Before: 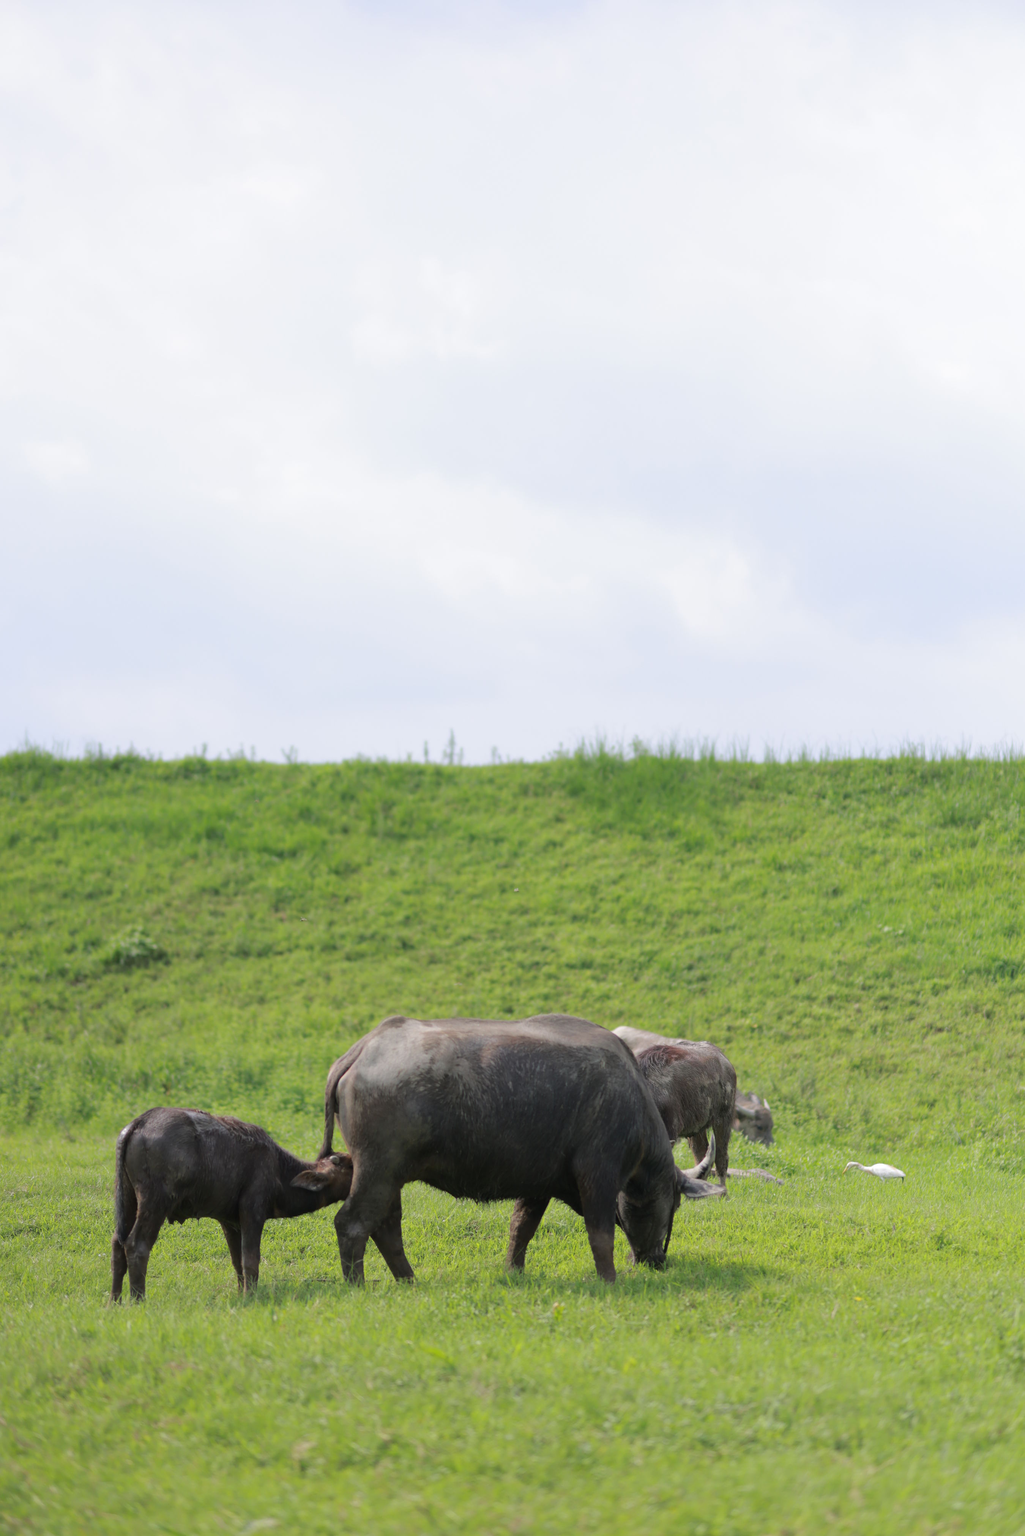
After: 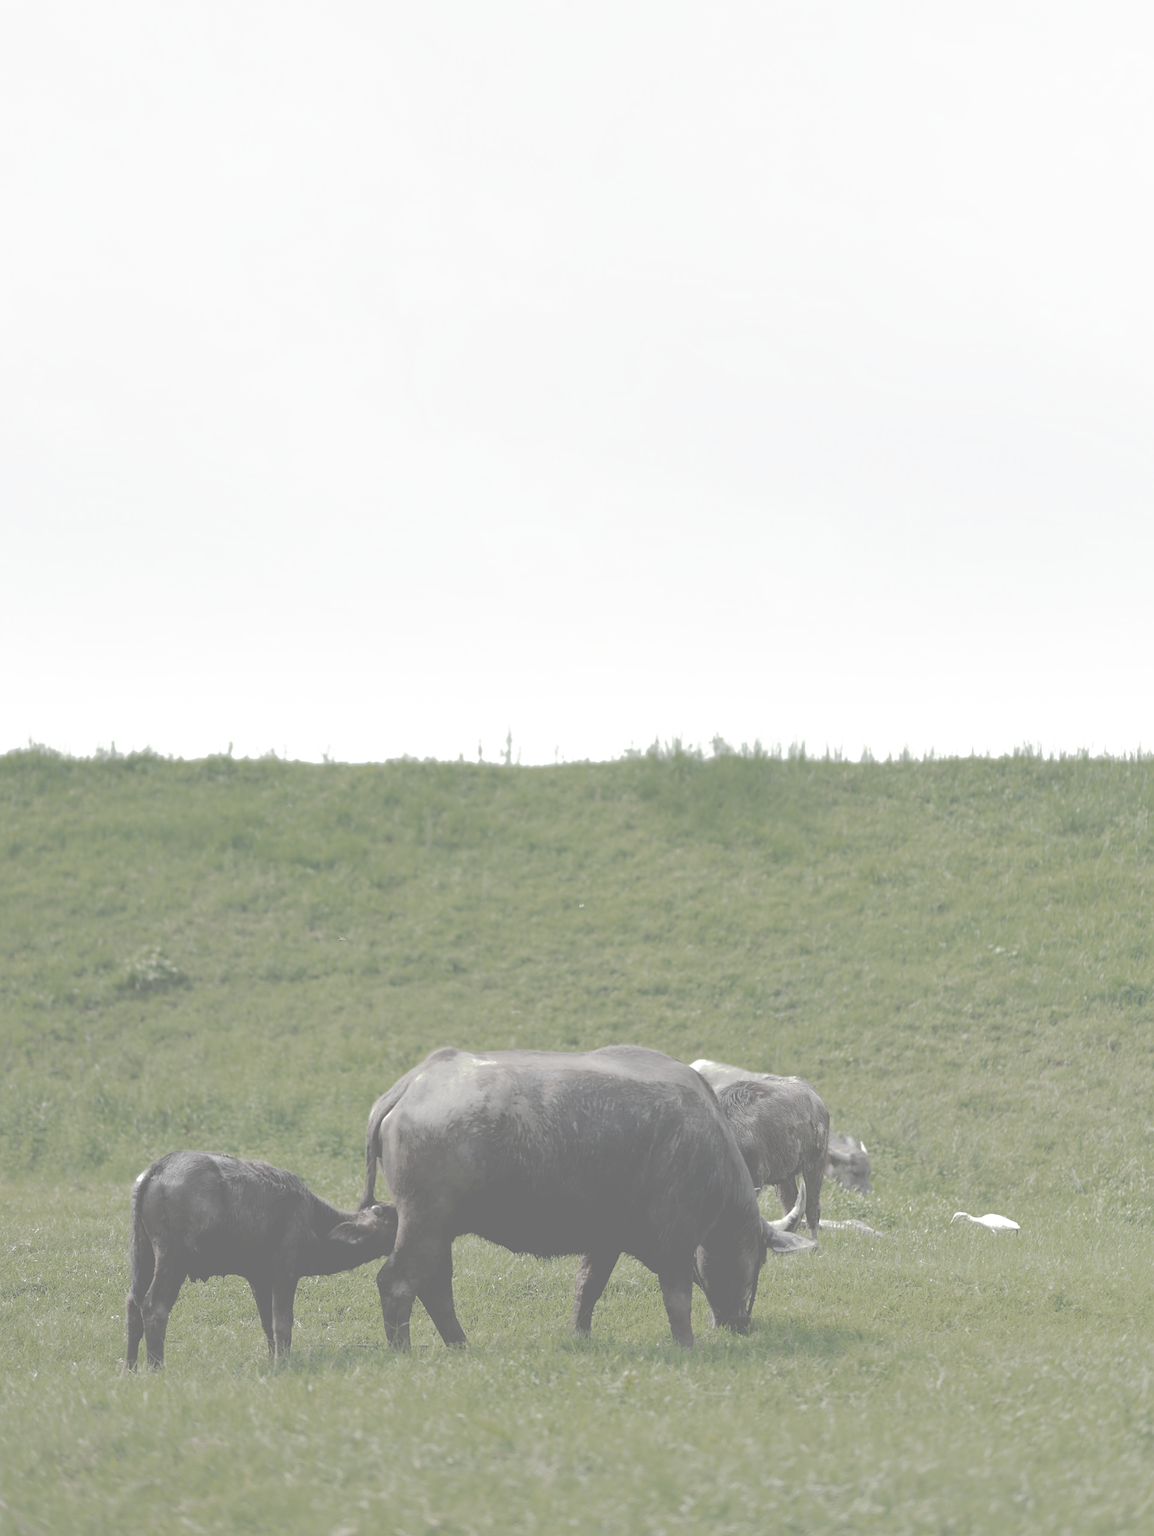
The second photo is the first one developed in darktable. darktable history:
tone curve: curves: ch0 [(0, 0) (0.003, 0.464) (0.011, 0.464) (0.025, 0.464) (0.044, 0.464) (0.069, 0.464) (0.1, 0.463) (0.136, 0.463) (0.177, 0.464) (0.224, 0.469) (0.277, 0.482) (0.335, 0.501) (0.399, 0.53) (0.468, 0.567) (0.543, 0.61) (0.623, 0.663) (0.709, 0.718) (0.801, 0.779) (0.898, 0.842) (1, 1)], preserve colors none
color zones: curves: ch0 [(0, 0.487) (0.241, 0.395) (0.434, 0.373) (0.658, 0.412) (0.838, 0.487)]; ch1 [(0, 0) (0.053, 0.053) (0.211, 0.202) (0.579, 0.259) (0.781, 0.241)]
sharpen: on, module defaults
crop and rotate: top 5.609%, bottom 5.609%
exposure: black level correction 0, exposure 1.1 EV, compensate exposure bias true, compensate highlight preservation false
filmic rgb: black relative exposure -16 EV, threshold -0.33 EV, transition 3.19 EV, structure ↔ texture 100%, target black luminance 0%, hardness 7.57, latitude 72.96%, contrast 0.908, highlights saturation mix 10%, shadows ↔ highlights balance -0.38%, add noise in highlights 0, preserve chrominance no, color science v4 (2020), iterations of high-quality reconstruction 10, enable highlight reconstruction true
